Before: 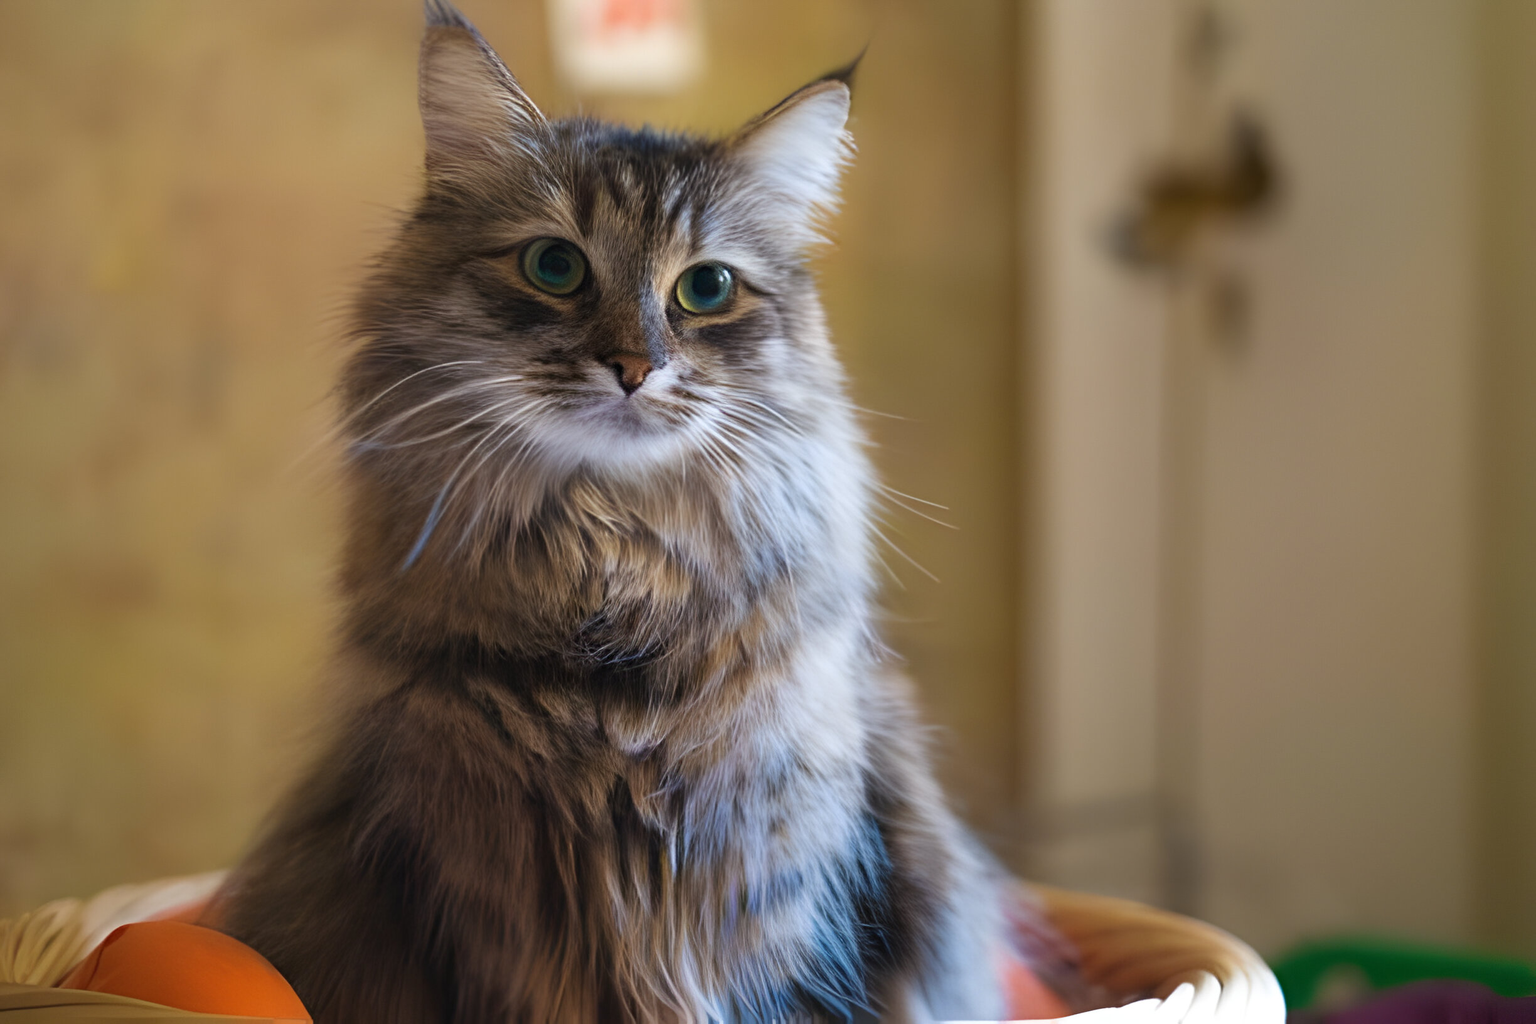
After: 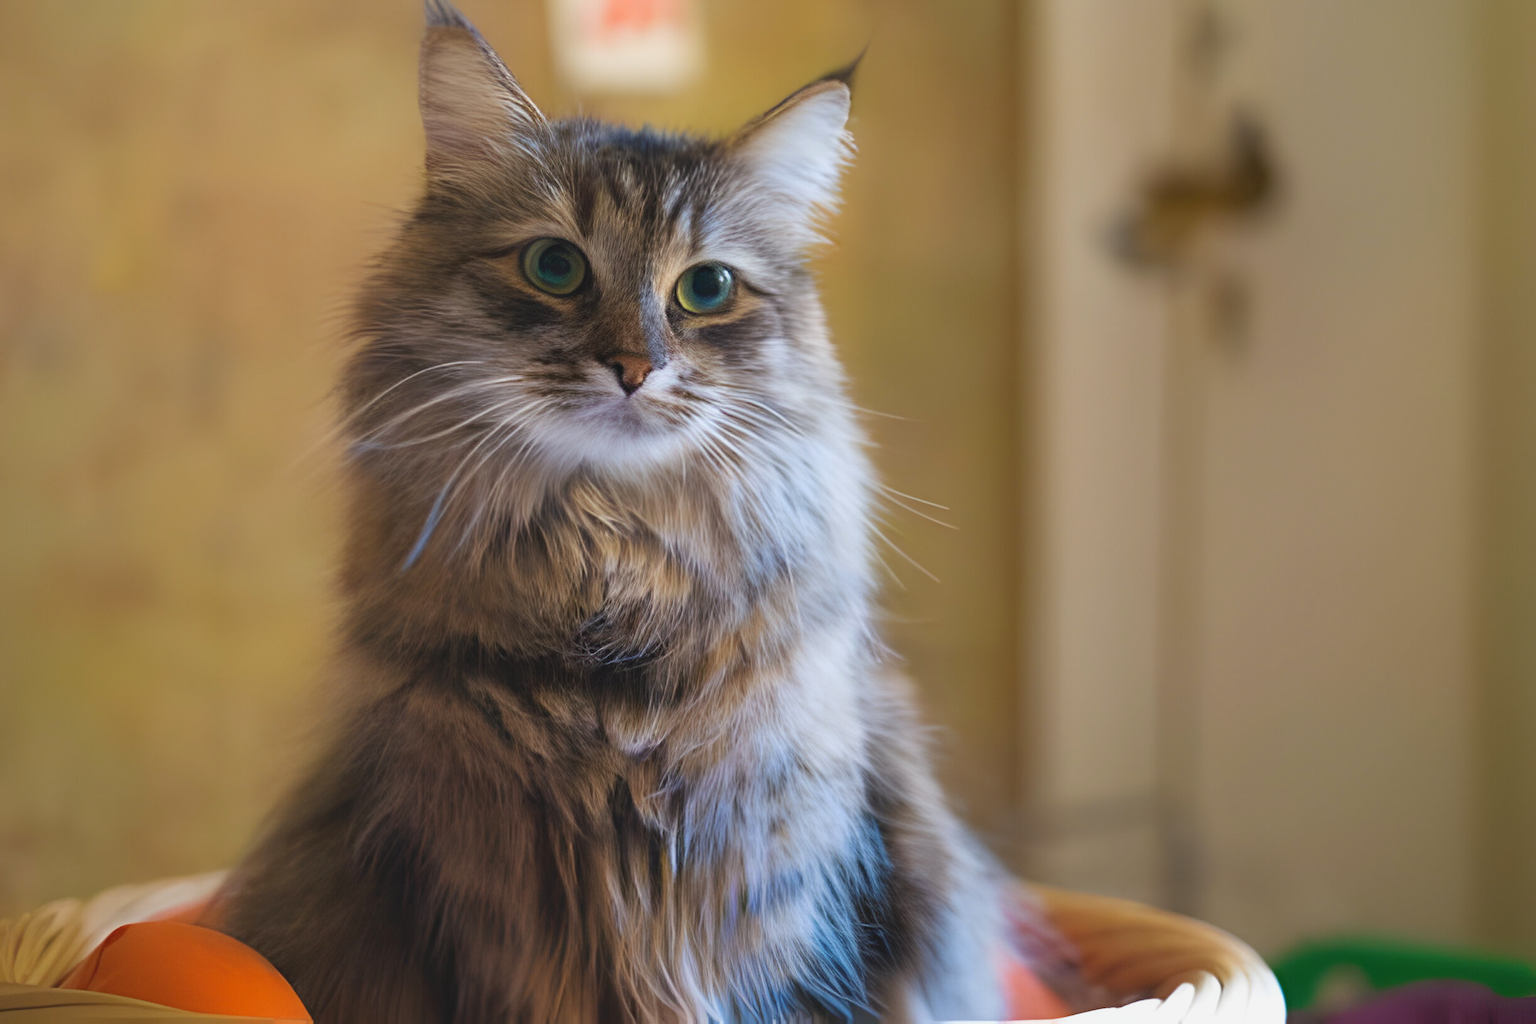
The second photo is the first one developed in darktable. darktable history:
contrast brightness saturation: contrast -0.091, brightness 0.046, saturation 0.084
